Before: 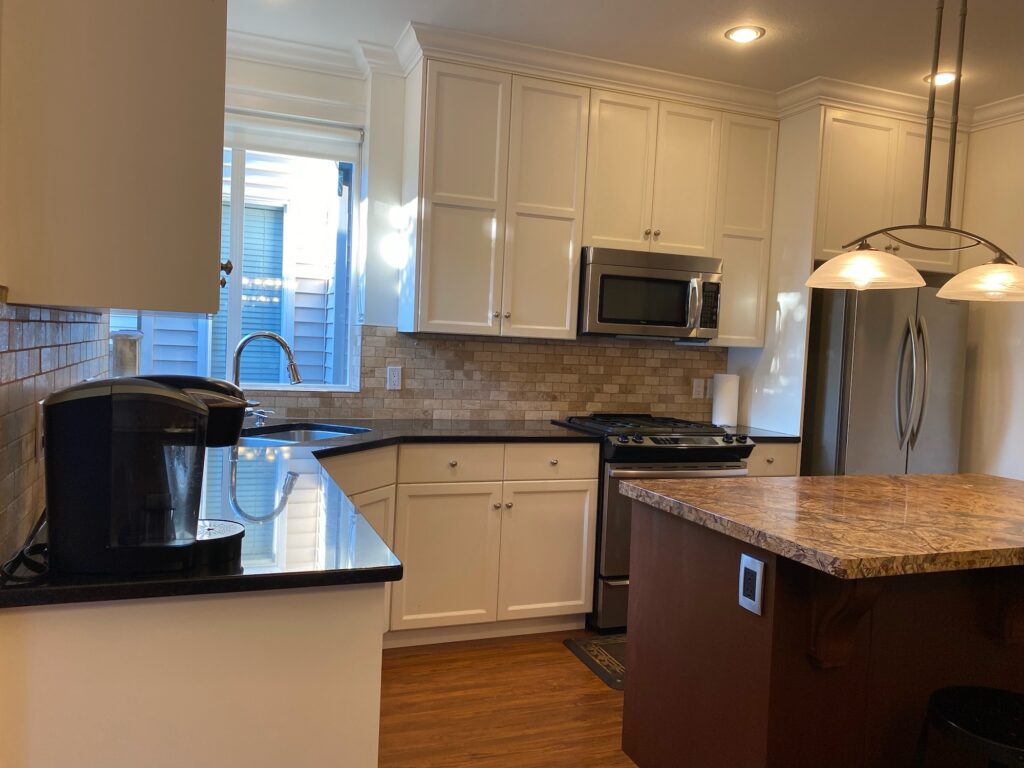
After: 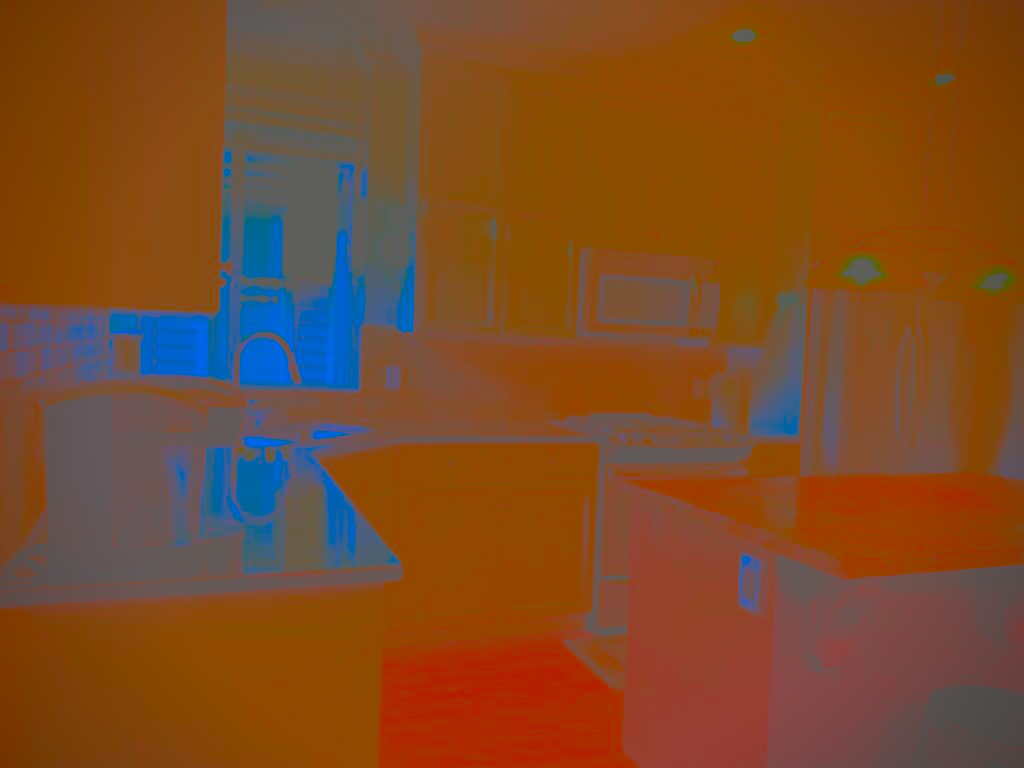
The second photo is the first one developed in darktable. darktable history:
contrast brightness saturation: contrast -0.99, brightness -0.17, saturation 0.75
rgb levels: mode RGB, independent channels, levels [[0, 0.5, 1], [0, 0.521, 1], [0, 0.536, 1]]
vignetting: saturation 0, unbound false
